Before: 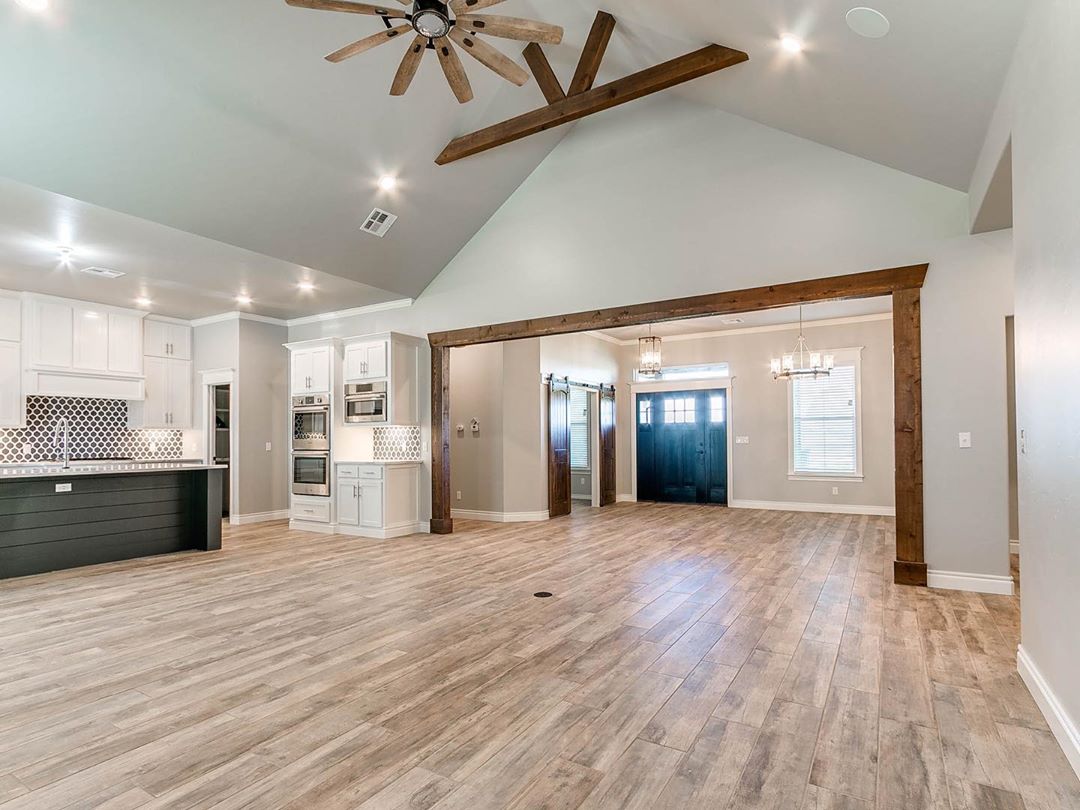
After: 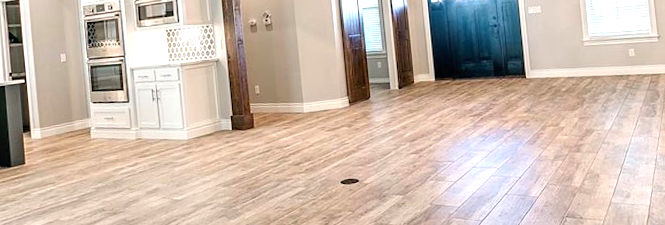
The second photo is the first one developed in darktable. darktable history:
crop: left 18.091%, top 51.13%, right 17.525%, bottom 16.85%
exposure: exposure 0.574 EV, compensate highlight preservation false
rotate and perspective: rotation -5°, crop left 0.05, crop right 0.952, crop top 0.11, crop bottom 0.89
